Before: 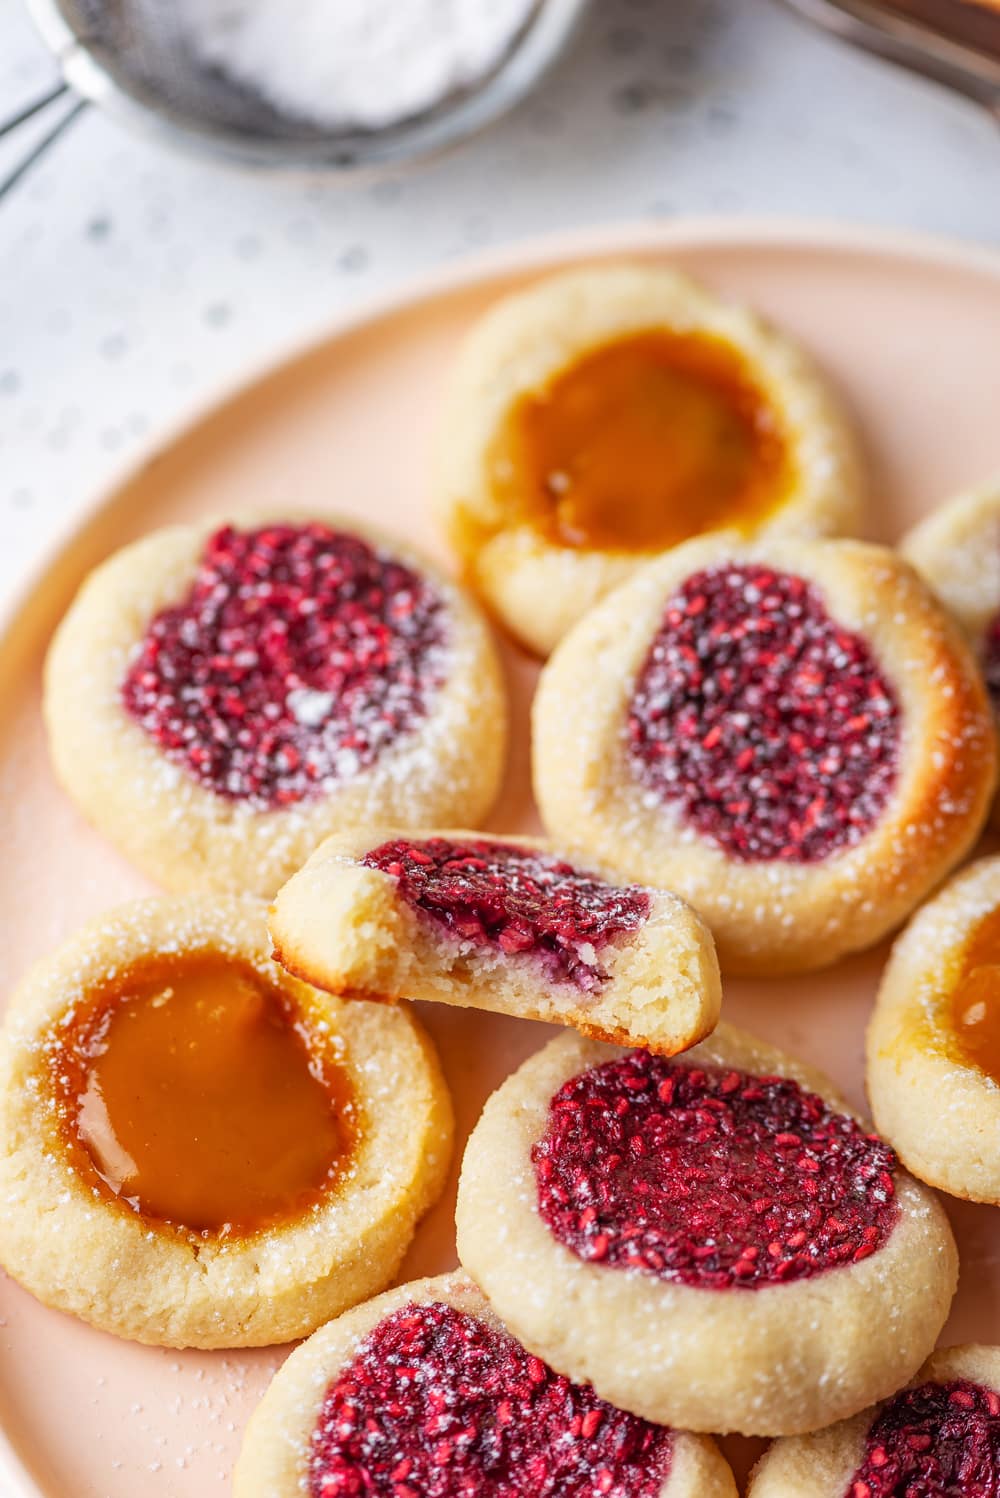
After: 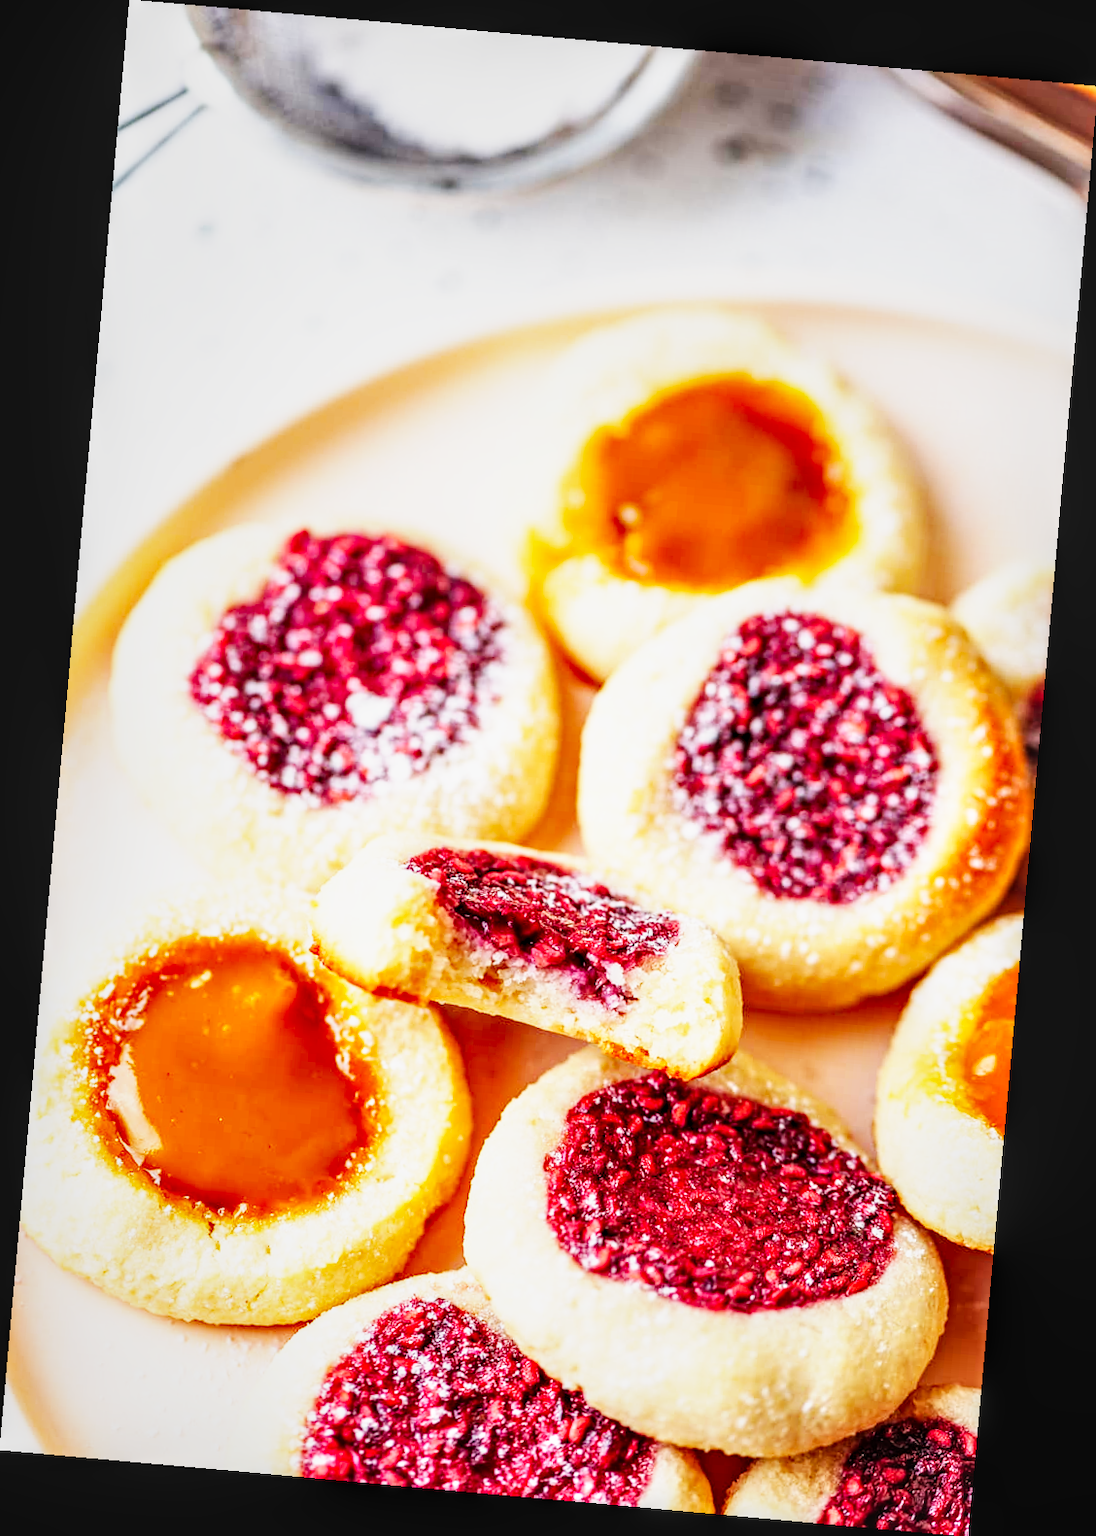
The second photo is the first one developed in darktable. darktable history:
base curve: curves: ch0 [(0, 0) (0.007, 0.004) (0.027, 0.03) (0.046, 0.07) (0.207, 0.54) (0.442, 0.872) (0.673, 0.972) (1, 1)], preserve colors none
rotate and perspective: rotation 5.12°, automatic cropping off
local contrast: detail 130%
